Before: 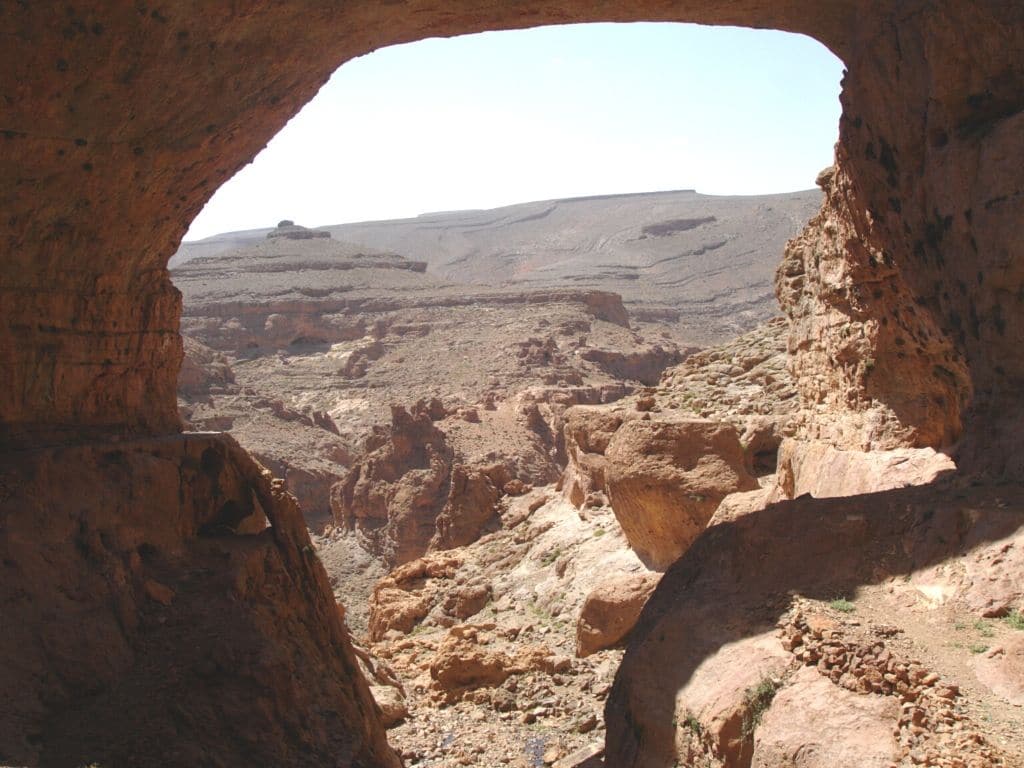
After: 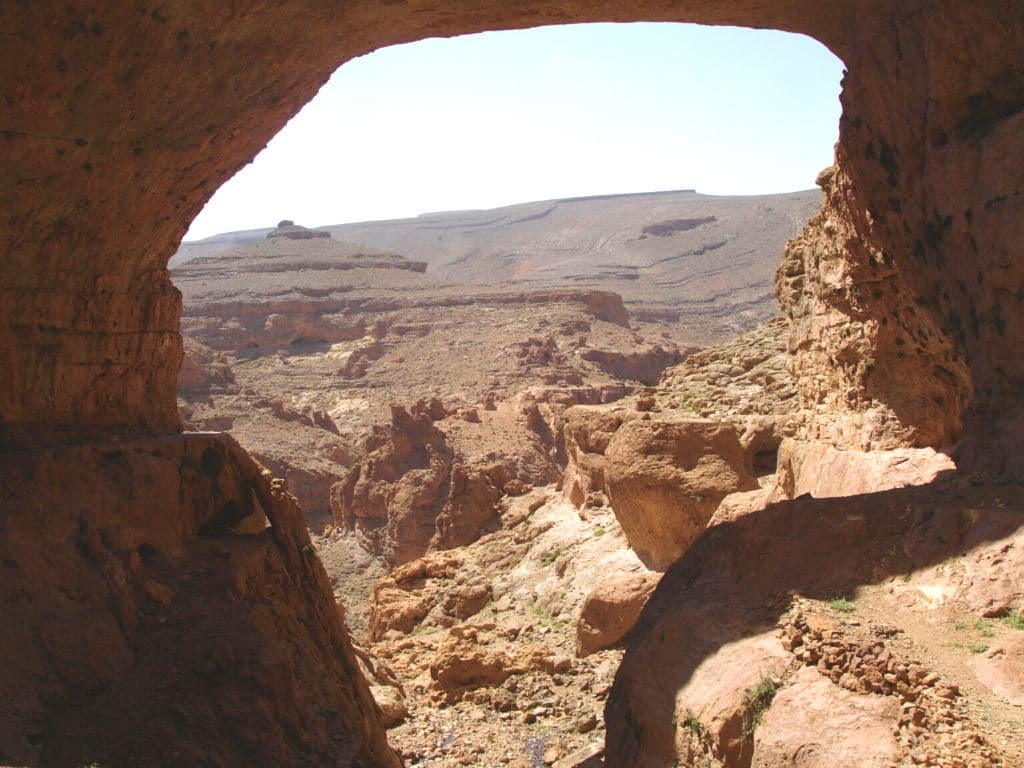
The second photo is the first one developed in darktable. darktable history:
velvia: strength 39.87%
